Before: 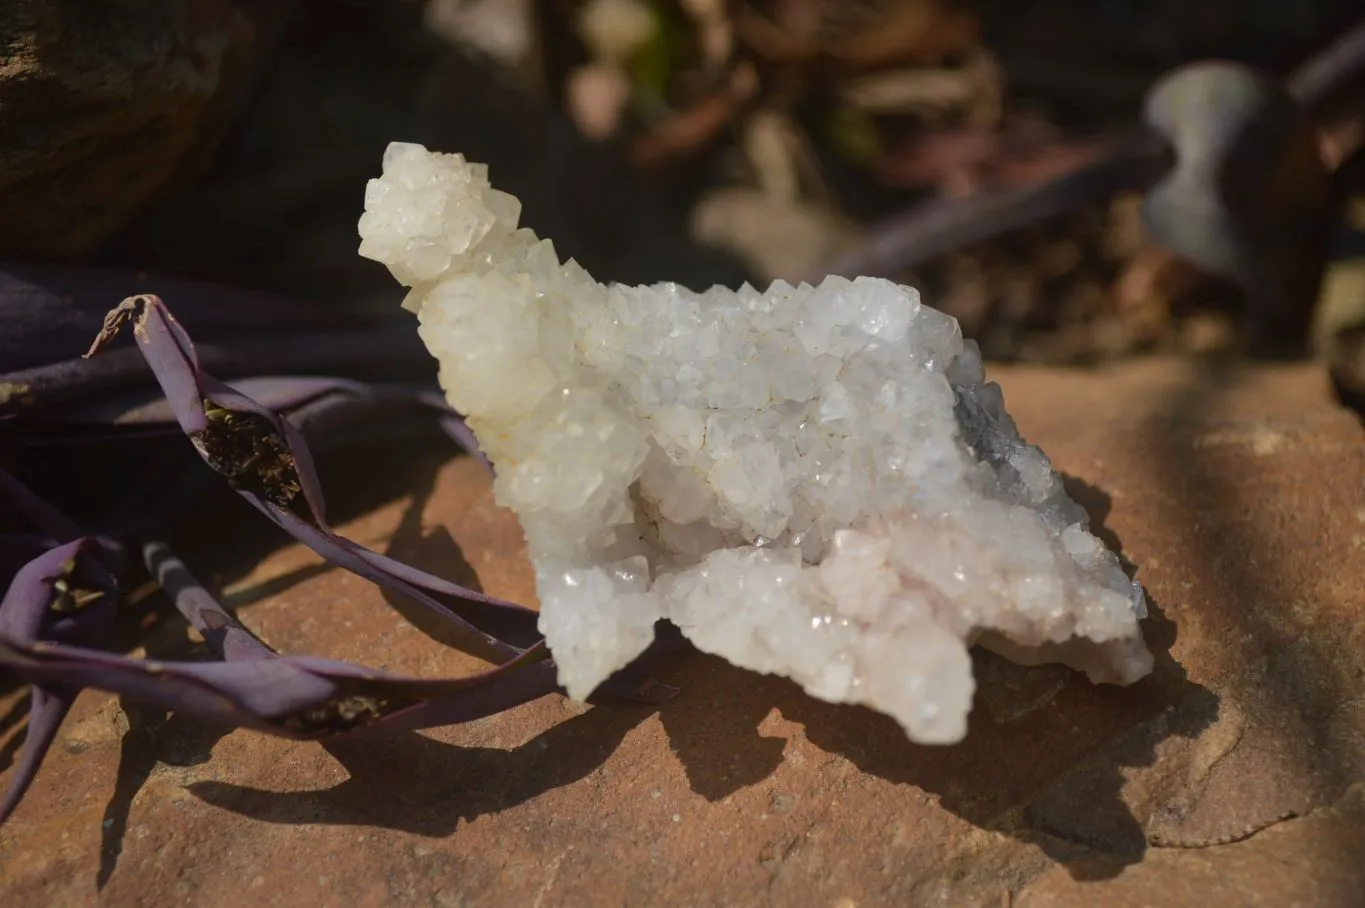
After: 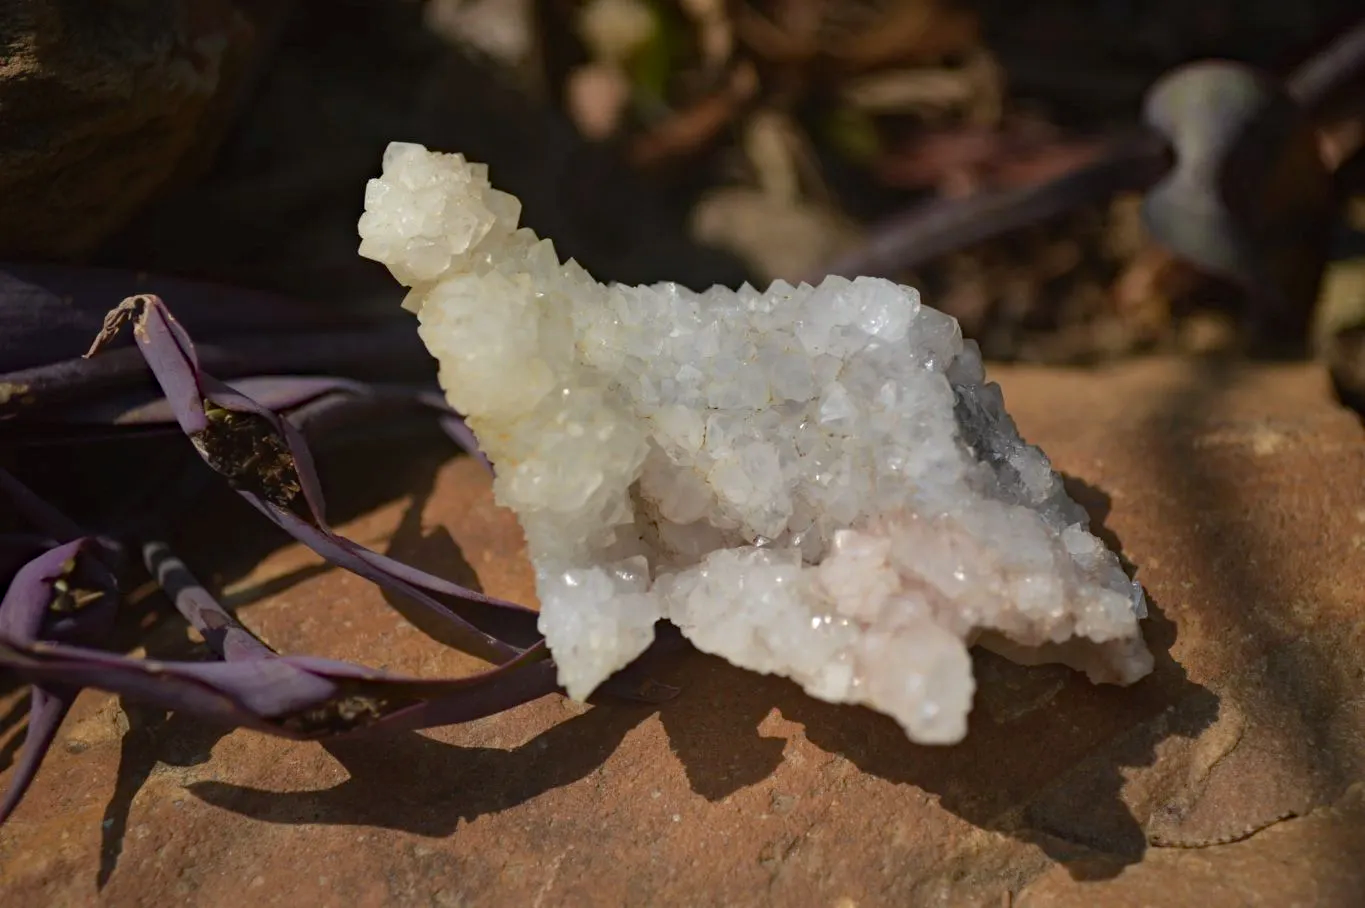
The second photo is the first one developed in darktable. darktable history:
bloom: size 9%, threshold 100%, strength 7%
haze removal: compatibility mode true, adaptive false
